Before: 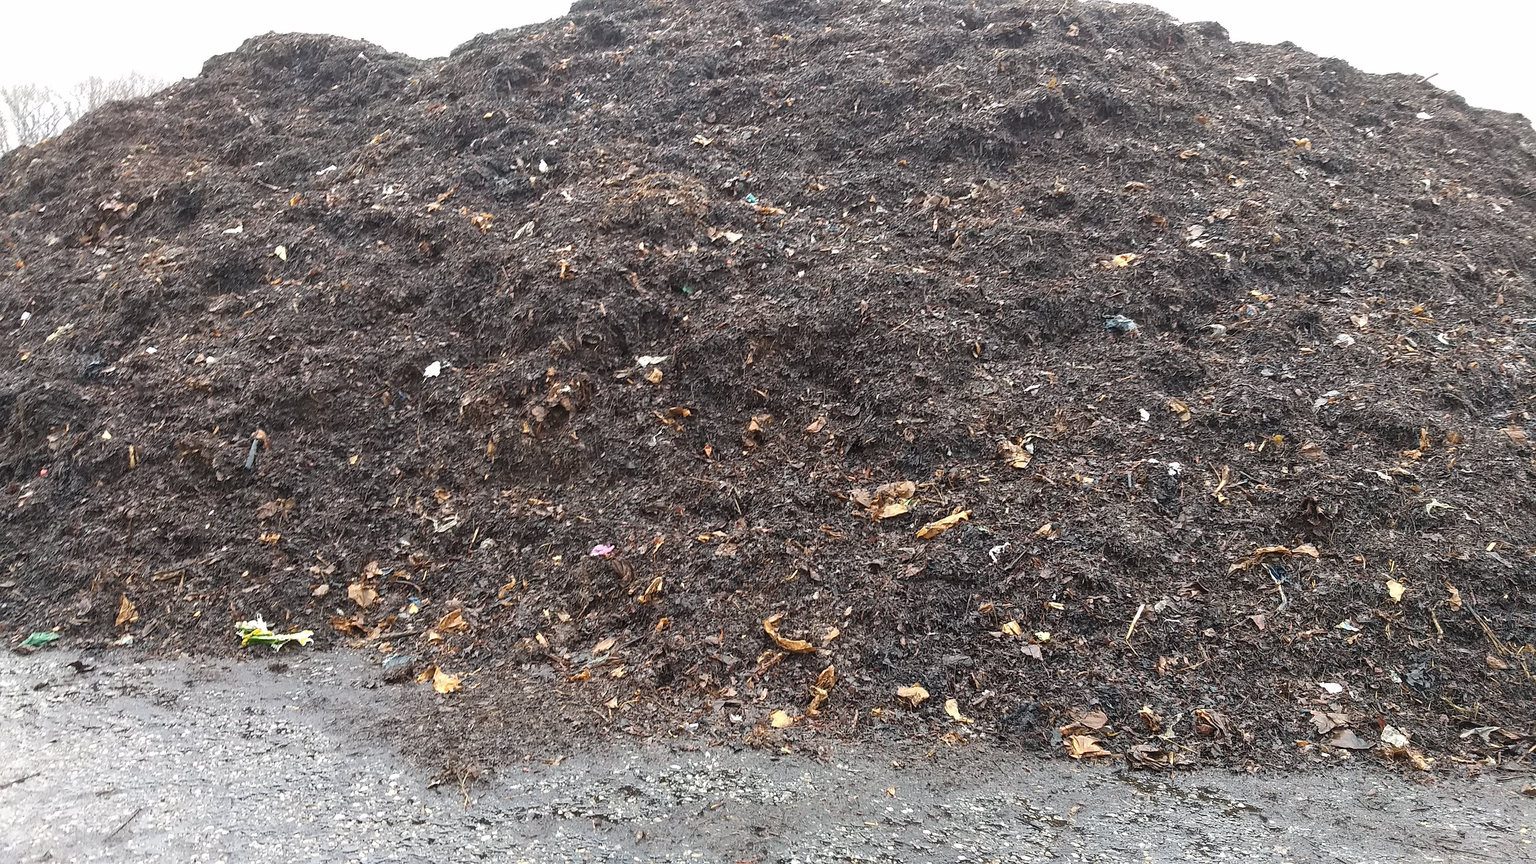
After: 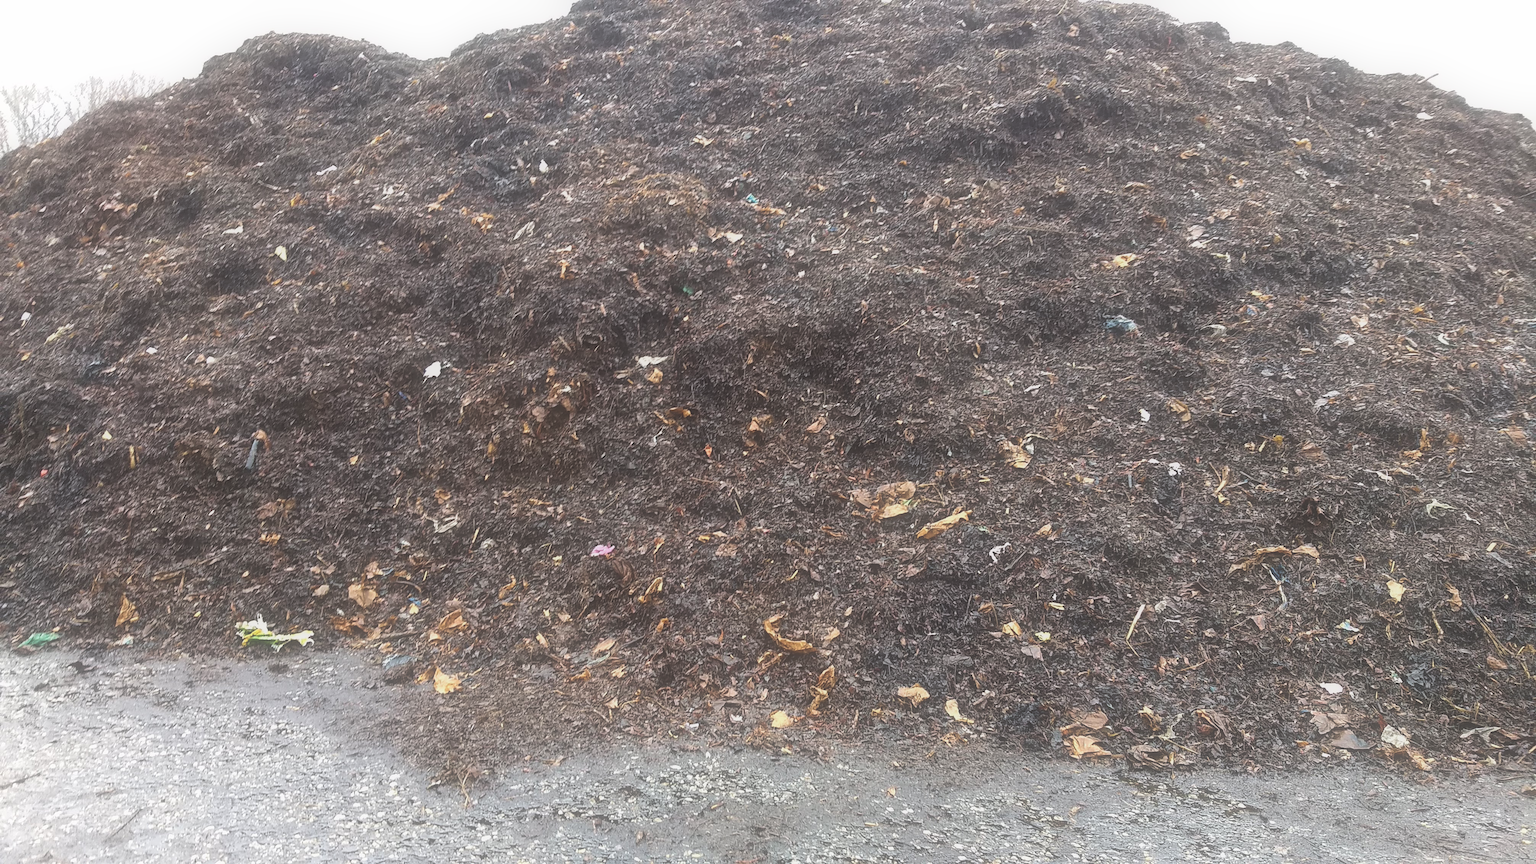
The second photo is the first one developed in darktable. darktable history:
soften: size 60.24%, saturation 65.46%, brightness 0.506 EV, mix 25.7%
velvia: on, module defaults
